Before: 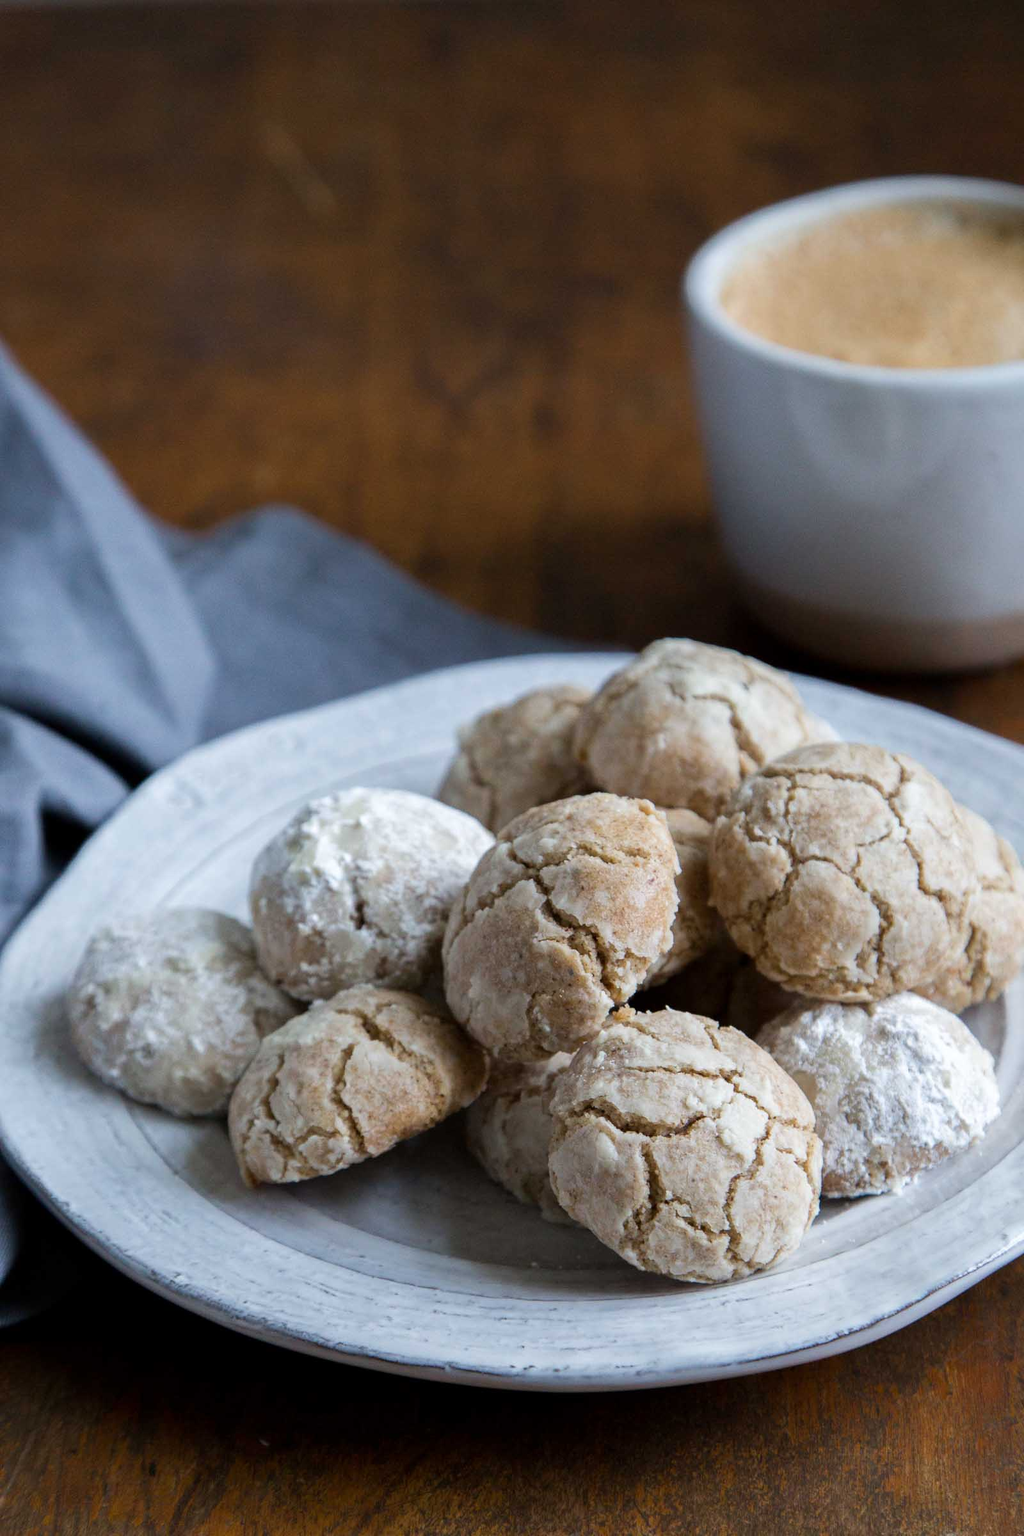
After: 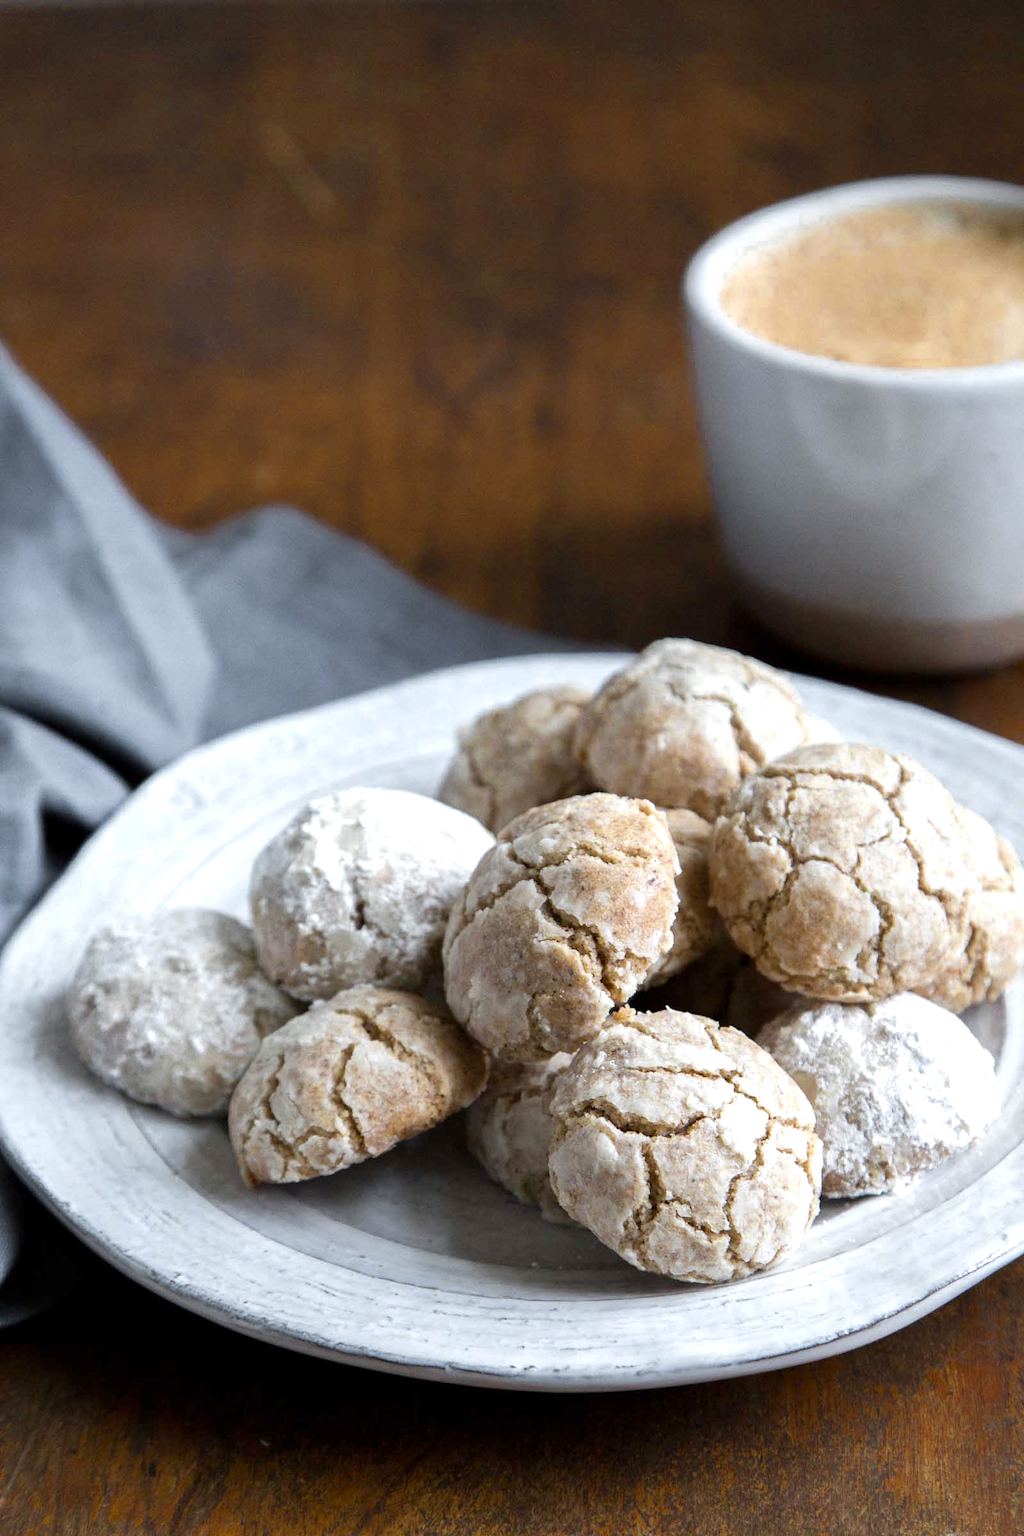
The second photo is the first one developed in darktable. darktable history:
exposure: exposure 0.602 EV, compensate exposure bias true, compensate highlight preservation false
color zones: curves: ch0 [(0.035, 0.242) (0.25, 0.5) (0.384, 0.214) (0.488, 0.255) (0.75, 0.5)]; ch1 [(0.063, 0.379) (0.25, 0.5) (0.354, 0.201) (0.489, 0.085) (0.729, 0.271)]; ch2 [(0.25, 0.5) (0.38, 0.517) (0.442, 0.51) (0.735, 0.456)]
